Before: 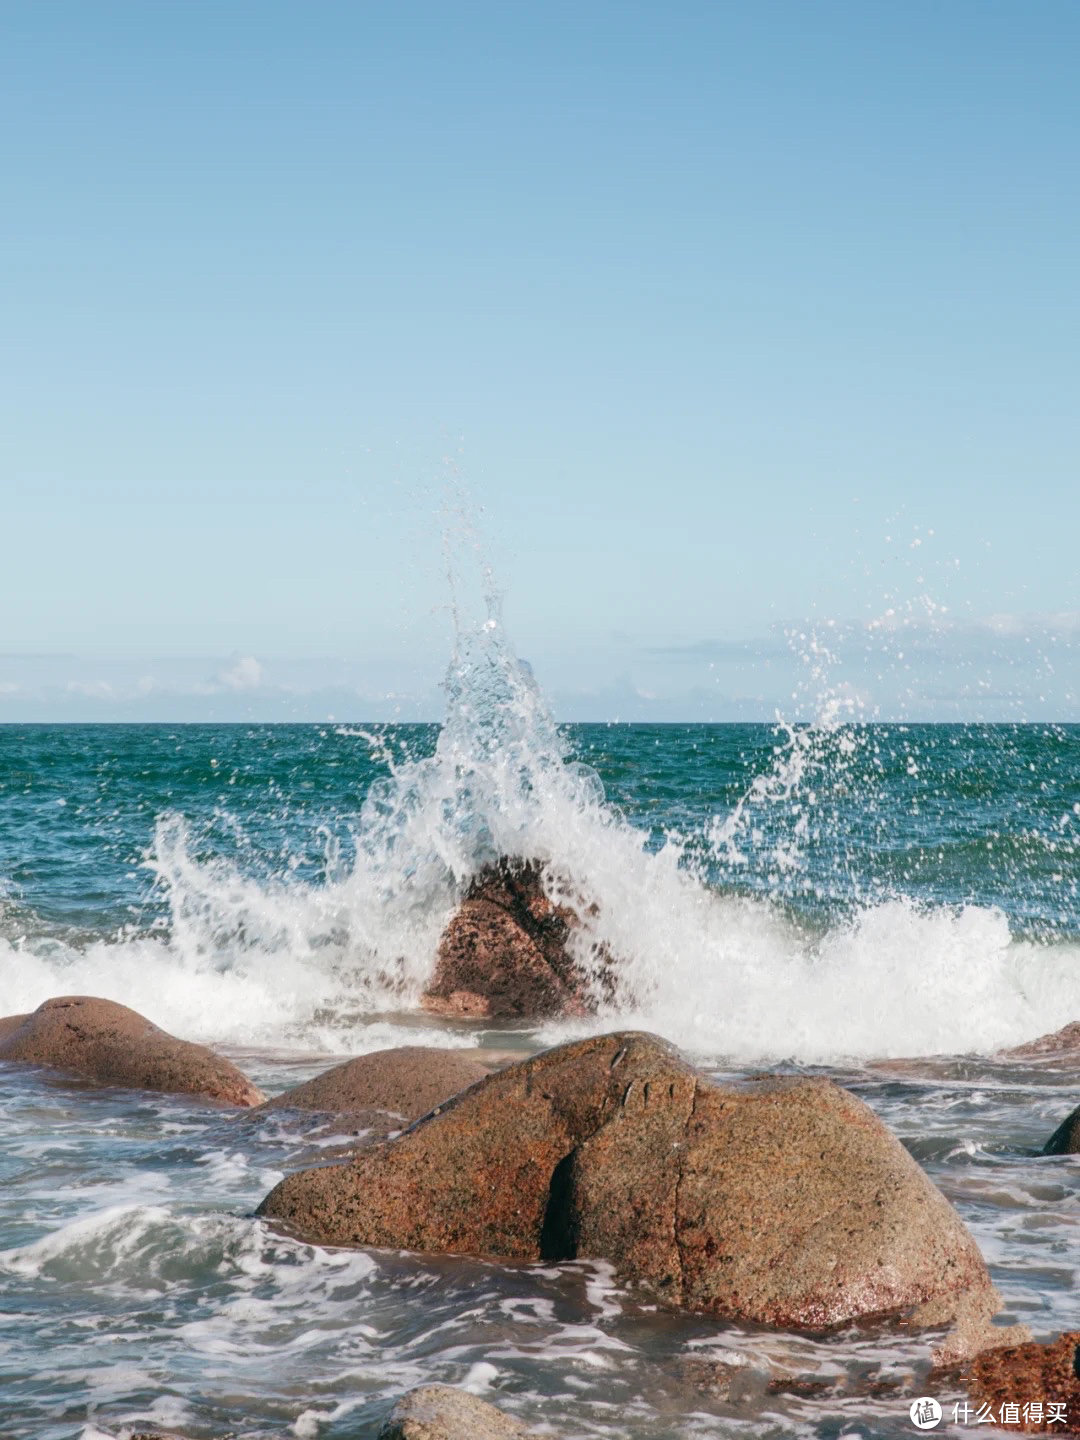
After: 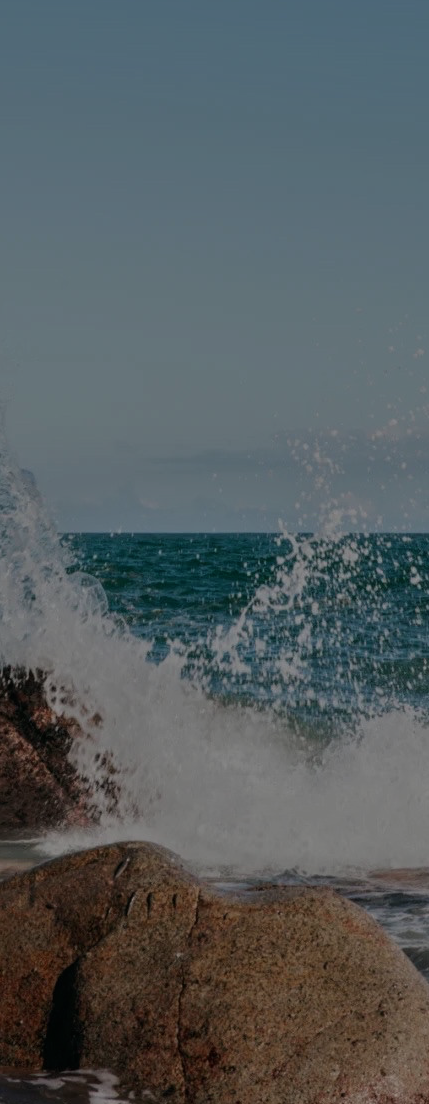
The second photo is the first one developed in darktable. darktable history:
tone equalizer: -8 EV -1.97 EV, -7 EV -1.98 EV, -6 EV -1.99 EV, -5 EV -1.97 EV, -4 EV -1.99 EV, -3 EV -1.97 EV, -2 EV -1.99 EV, -1 EV -1.61 EV, +0 EV -2 EV
crop: left 46.064%, top 13.235%, right 14.171%, bottom 10.057%
